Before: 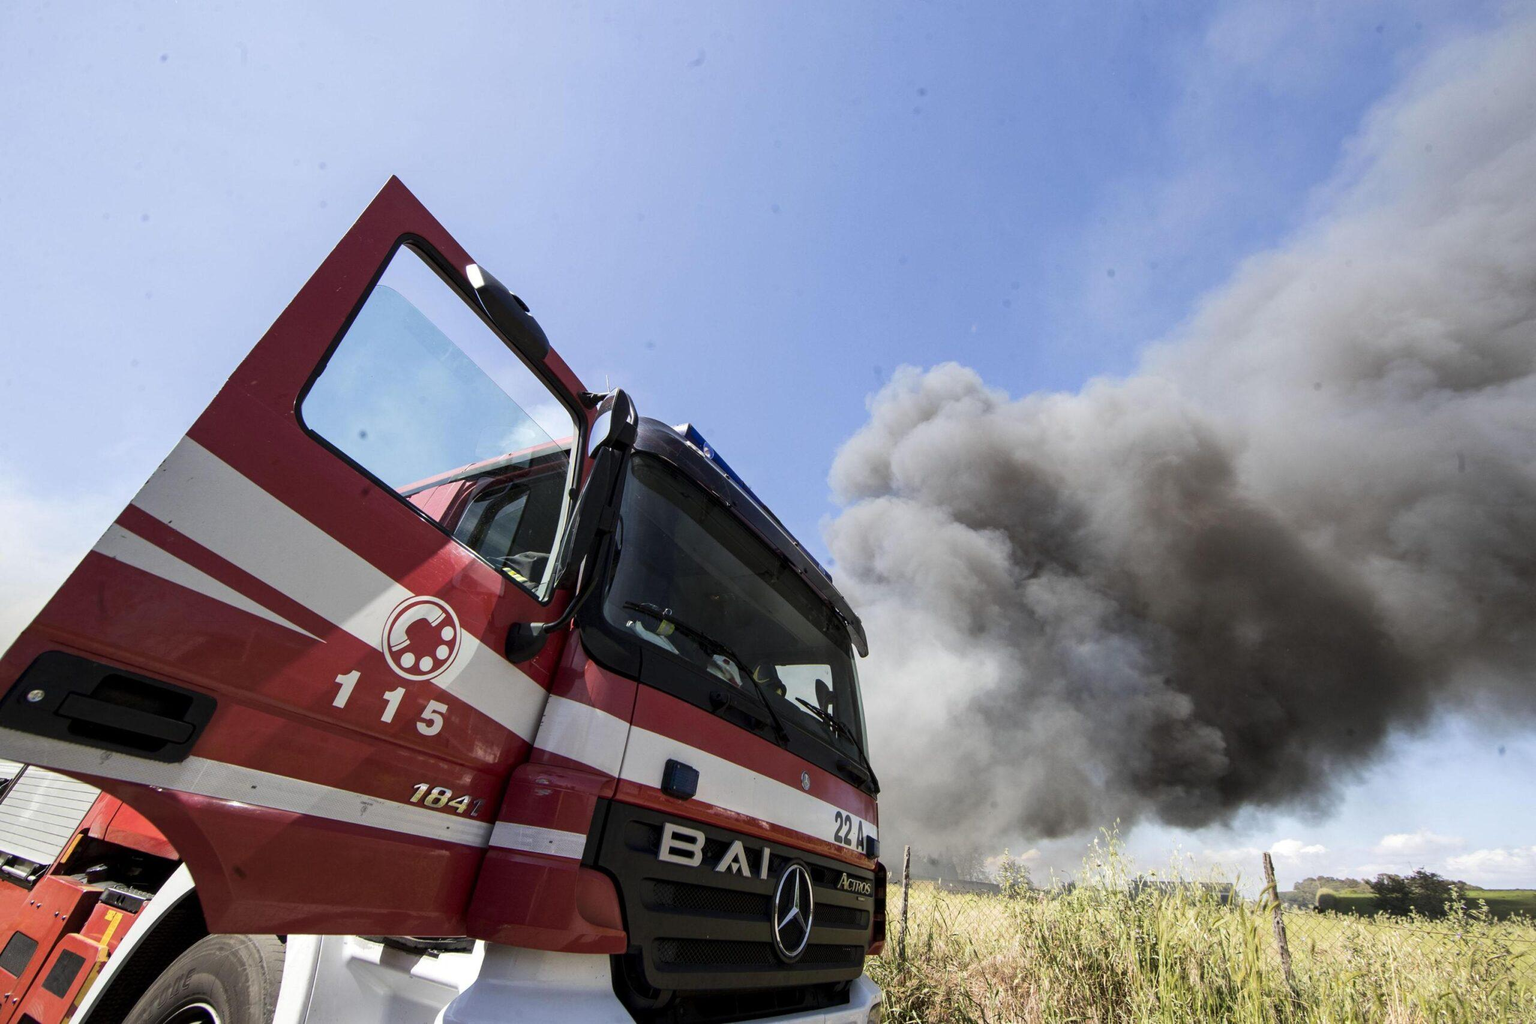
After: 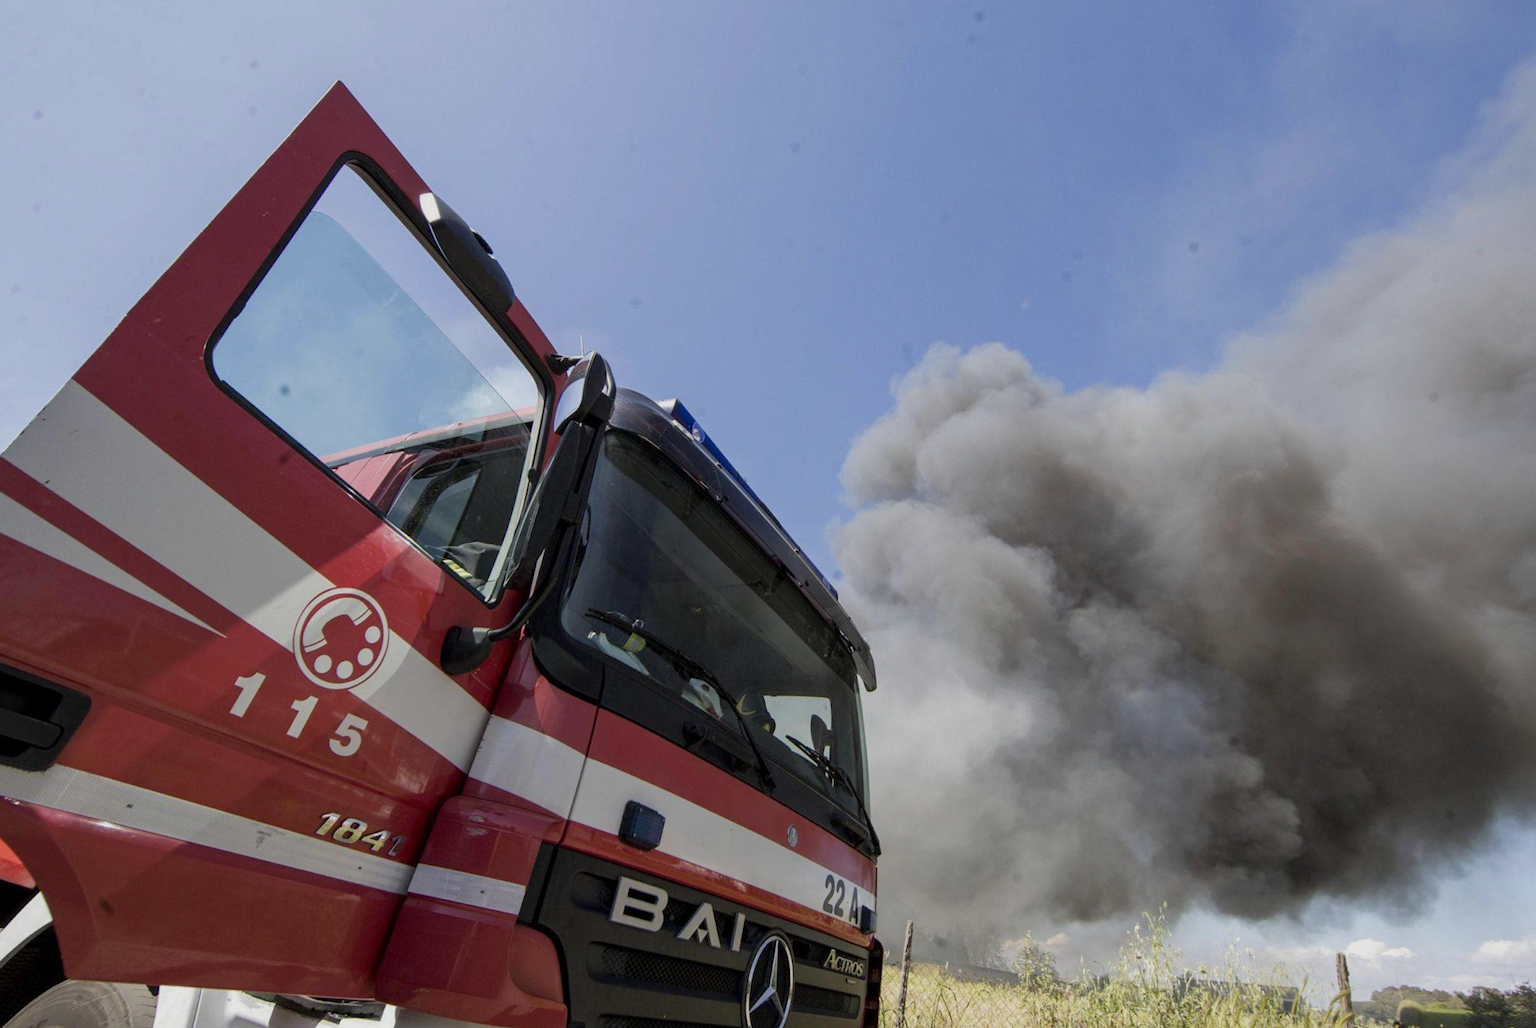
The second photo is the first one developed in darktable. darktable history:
crop and rotate: angle -3.24°, left 5.123%, top 5.164%, right 4.79%, bottom 4.376%
tone equalizer: -8 EV 0.257 EV, -7 EV 0.389 EV, -6 EV 0.405 EV, -5 EV 0.249 EV, -3 EV -0.266 EV, -2 EV -0.418 EV, -1 EV -0.421 EV, +0 EV -0.237 EV, edges refinement/feathering 500, mask exposure compensation -1.57 EV, preserve details no
